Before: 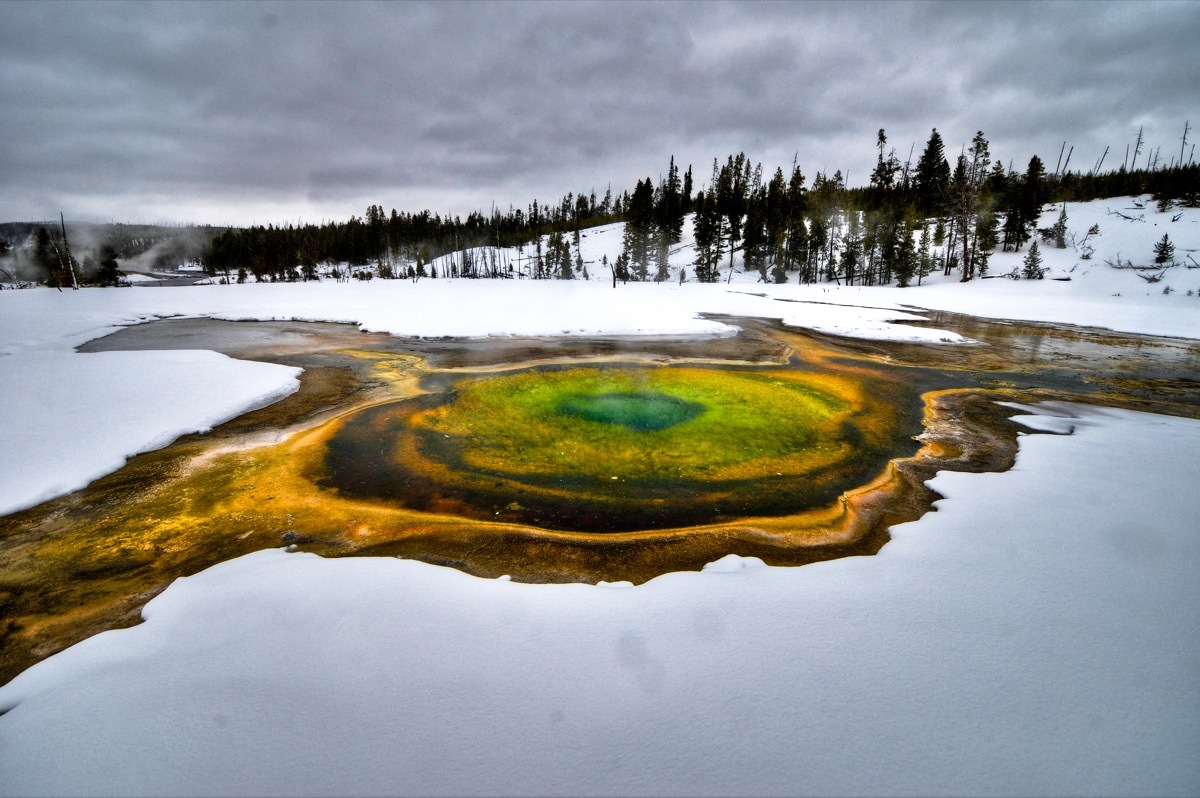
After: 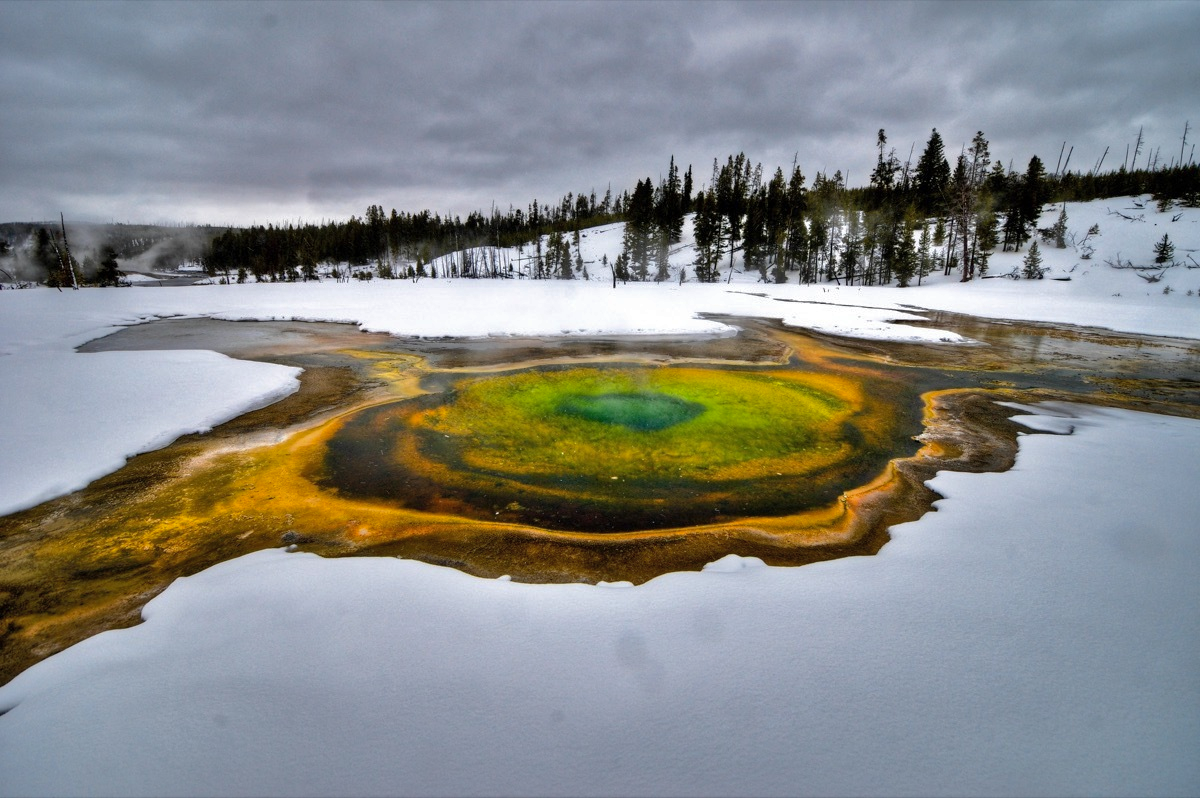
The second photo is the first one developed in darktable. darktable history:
shadows and highlights: shadows 39.24, highlights -59.77
